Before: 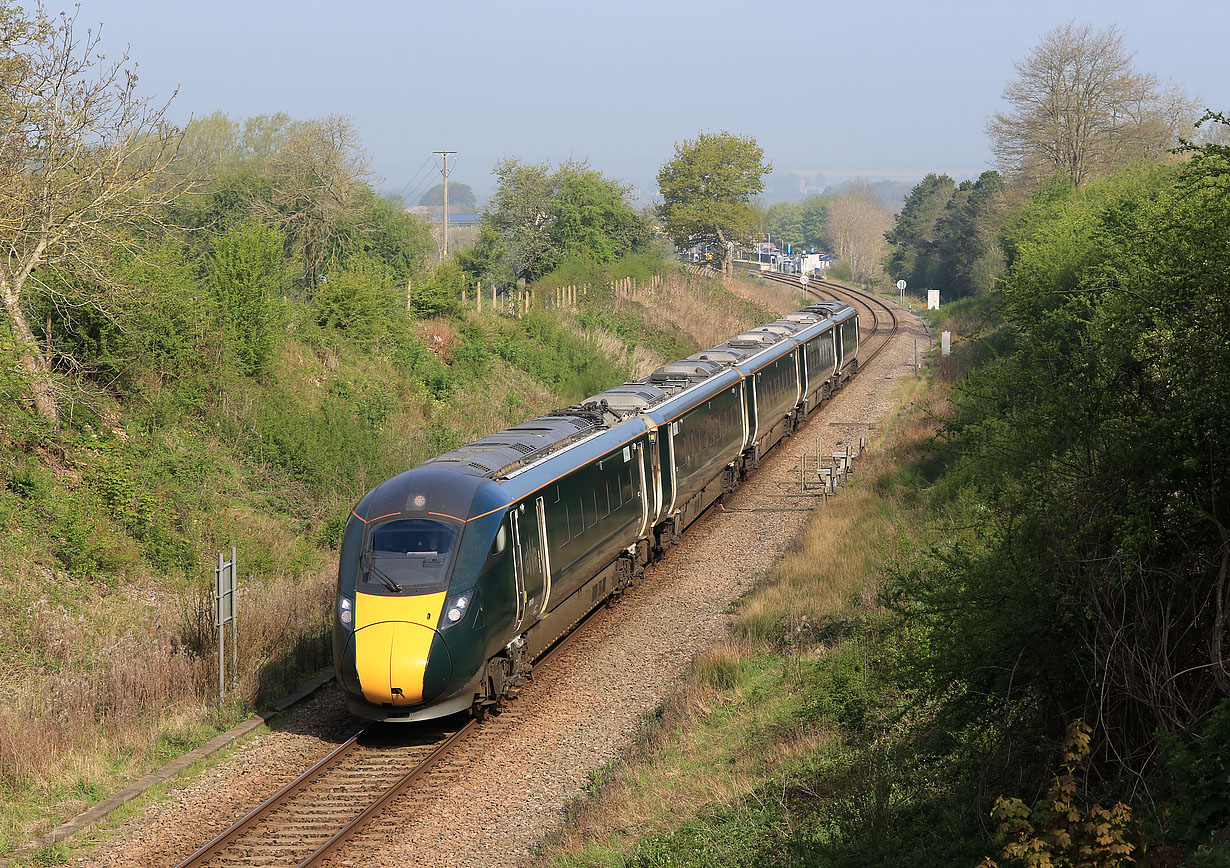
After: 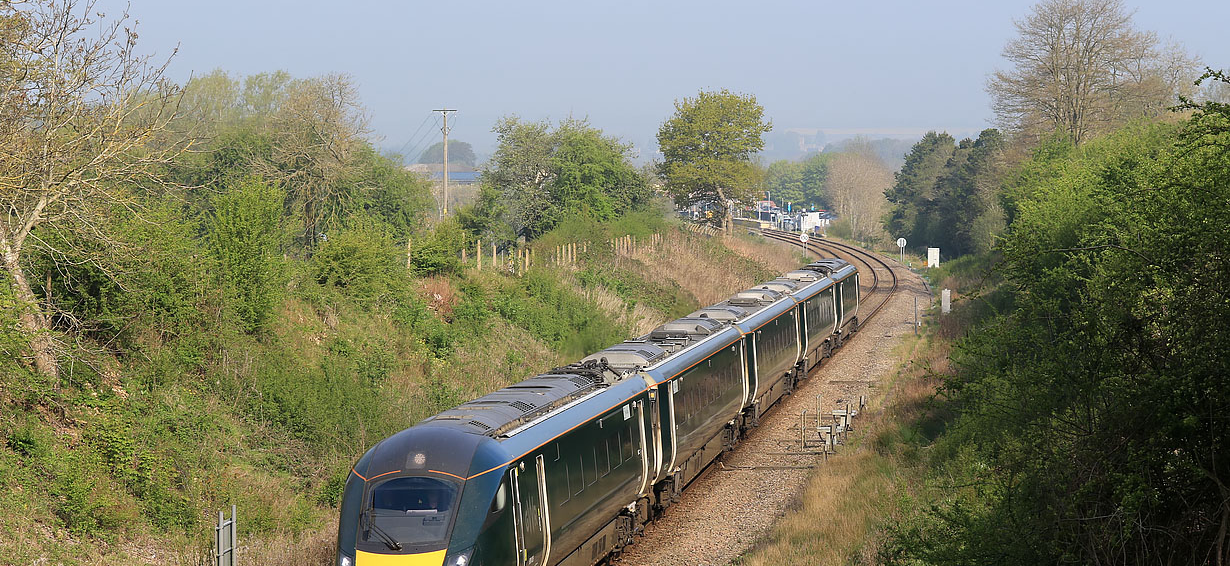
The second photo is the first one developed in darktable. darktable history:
crop and rotate: top 4.951%, bottom 29.801%
